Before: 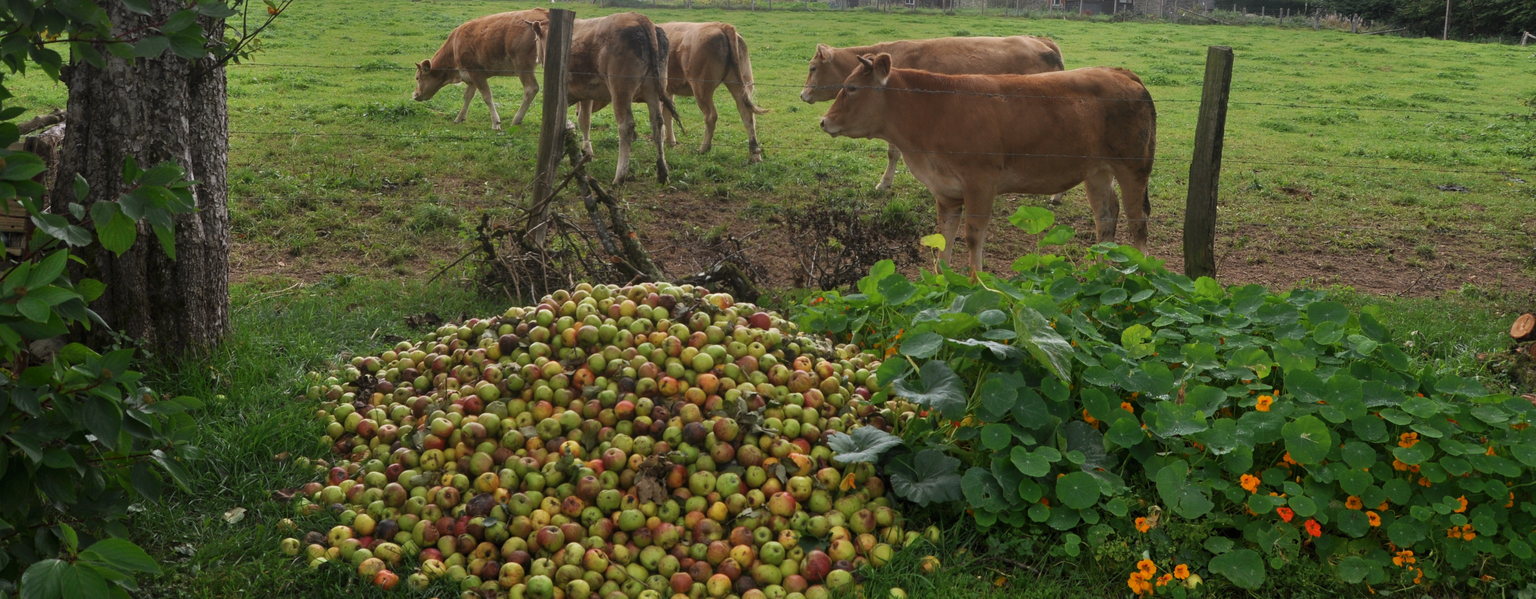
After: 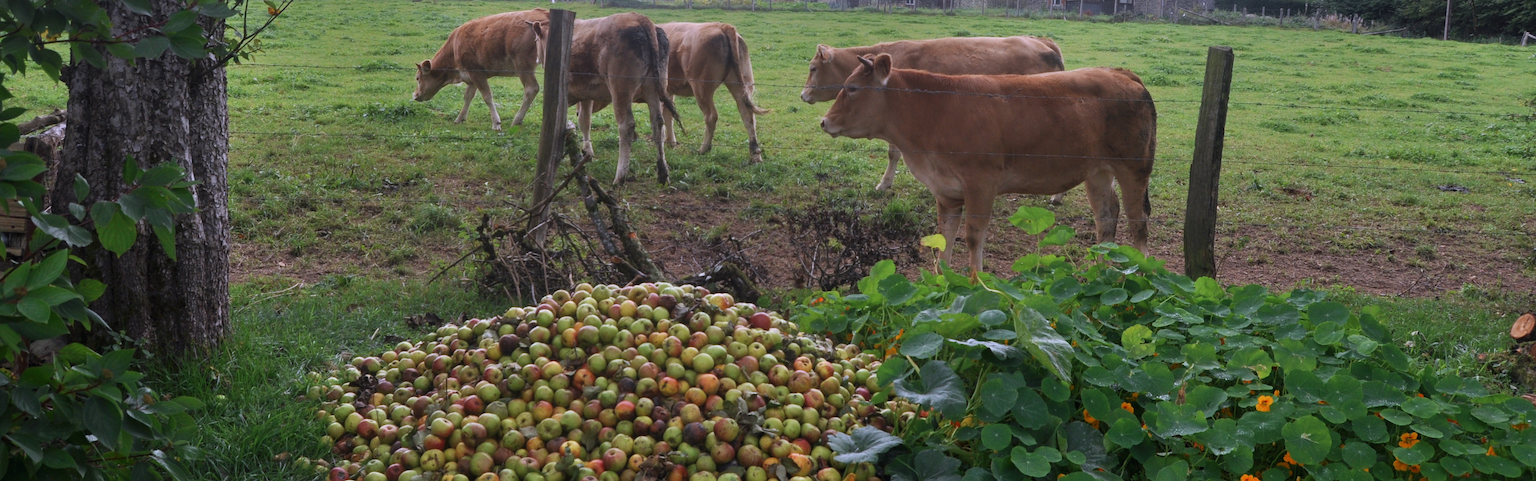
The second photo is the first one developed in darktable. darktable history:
color calibration: output R [1.063, -0.012, -0.003, 0], output B [-0.079, 0.047, 1, 0], illuminant custom, x 0.389, y 0.387, temperature 3838.64 K
crop: bottom 19.644%
